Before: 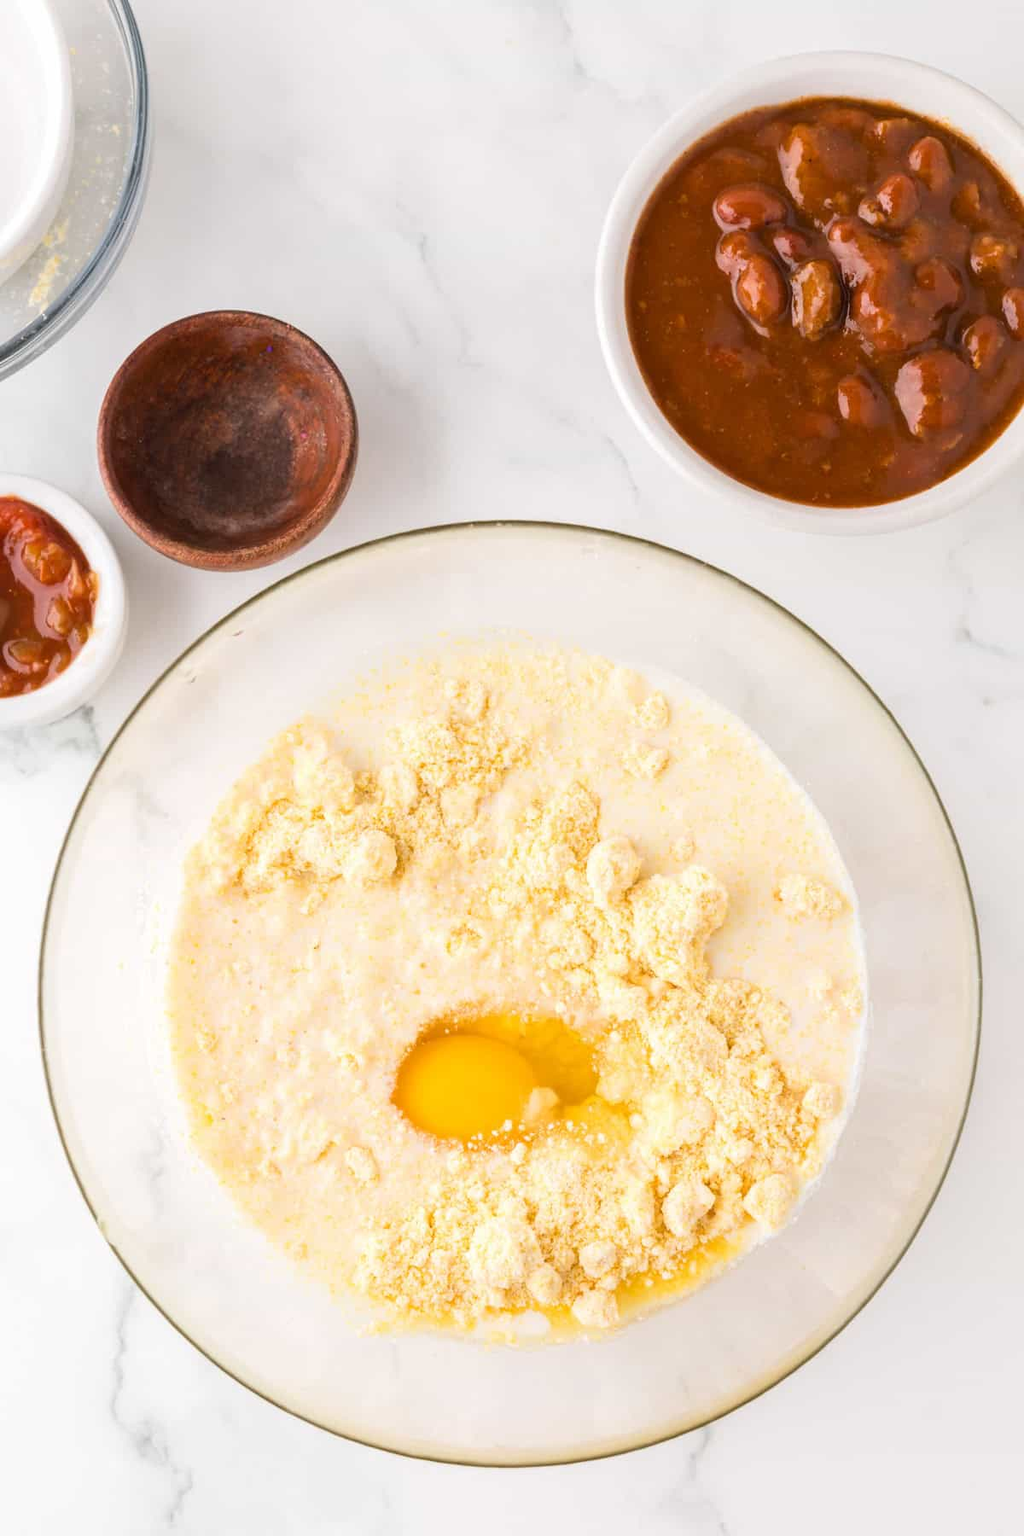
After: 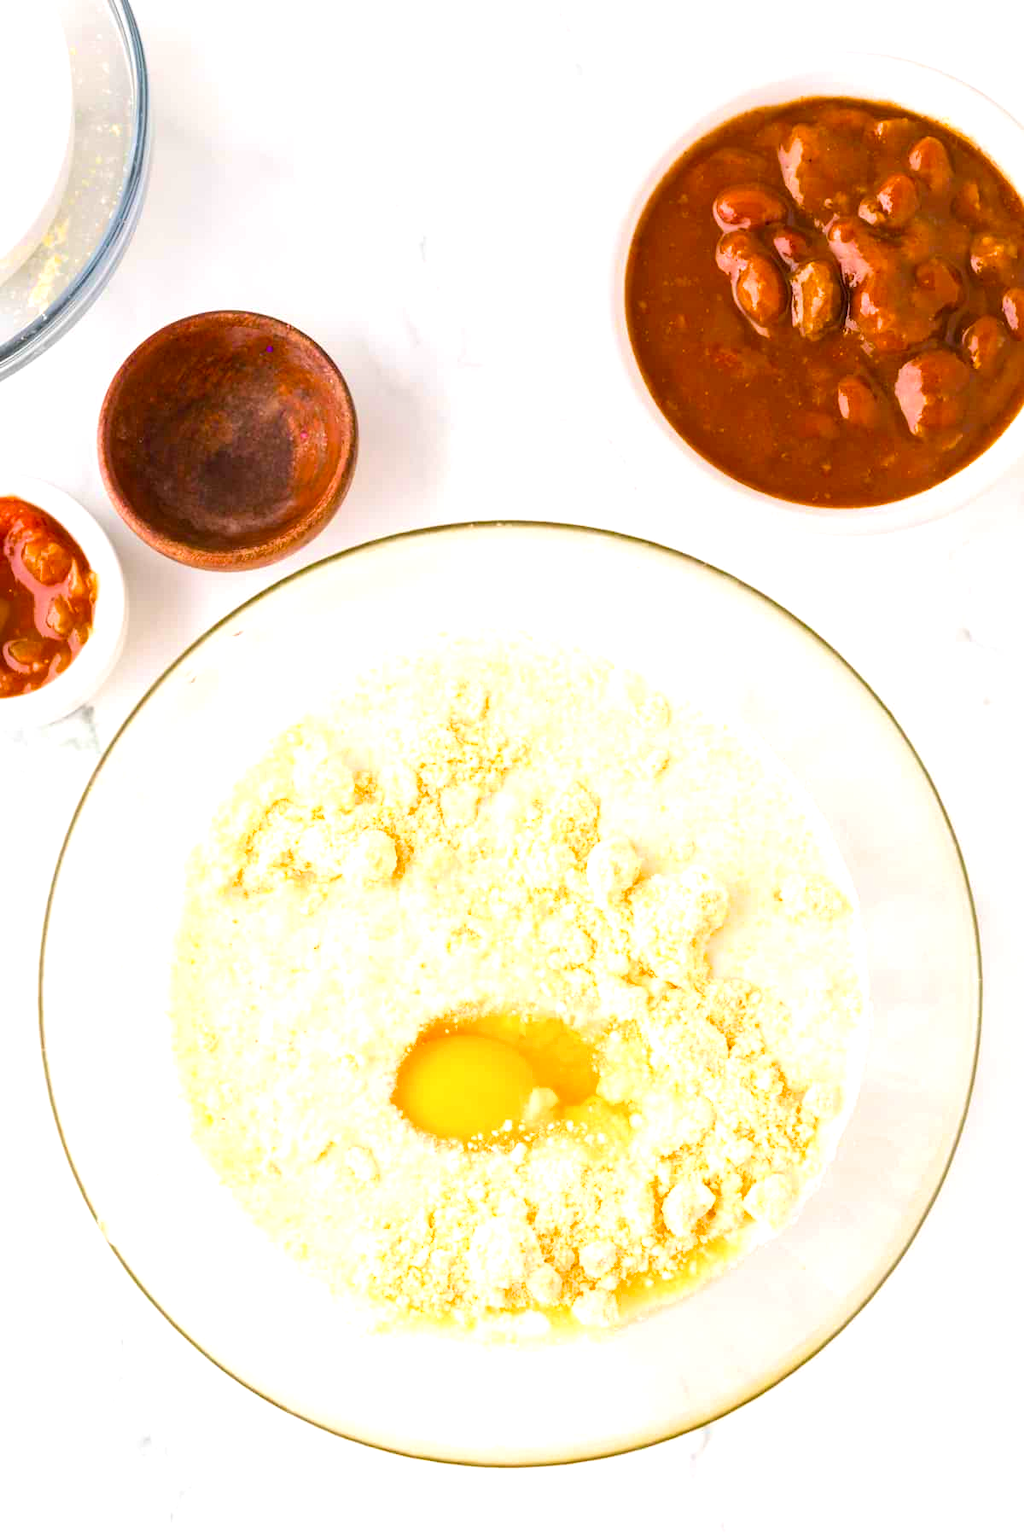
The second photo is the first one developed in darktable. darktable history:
exposure: black level correction 0, exposure 0.5 EV, compensate highlight preservation false
velvia: strength 51%, mid-tones bias 0.51
